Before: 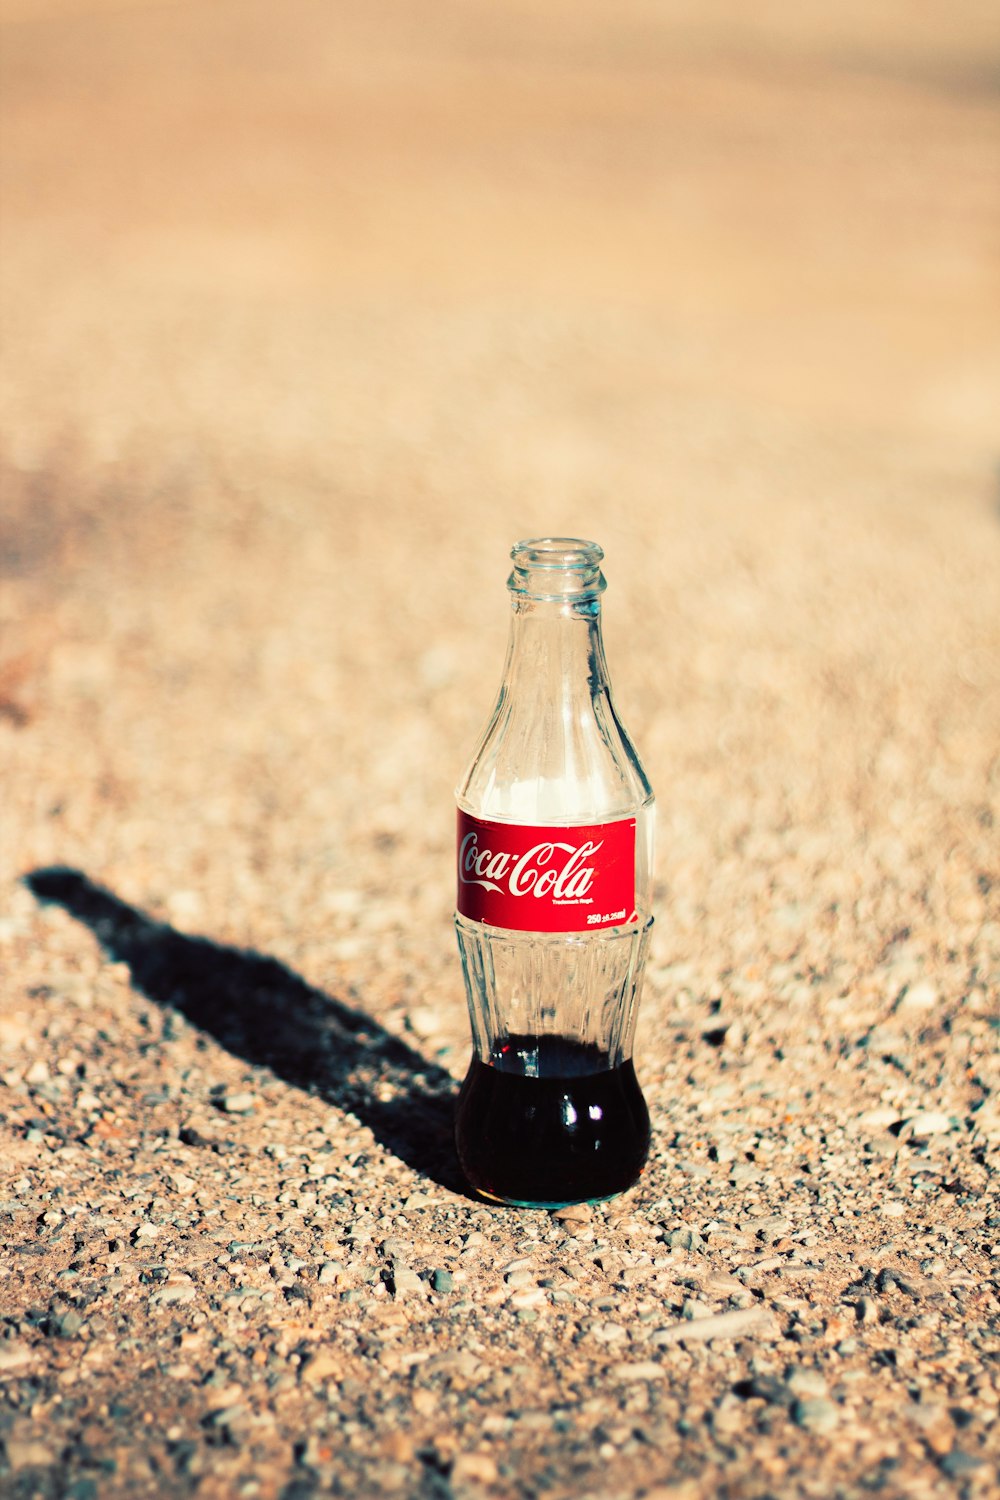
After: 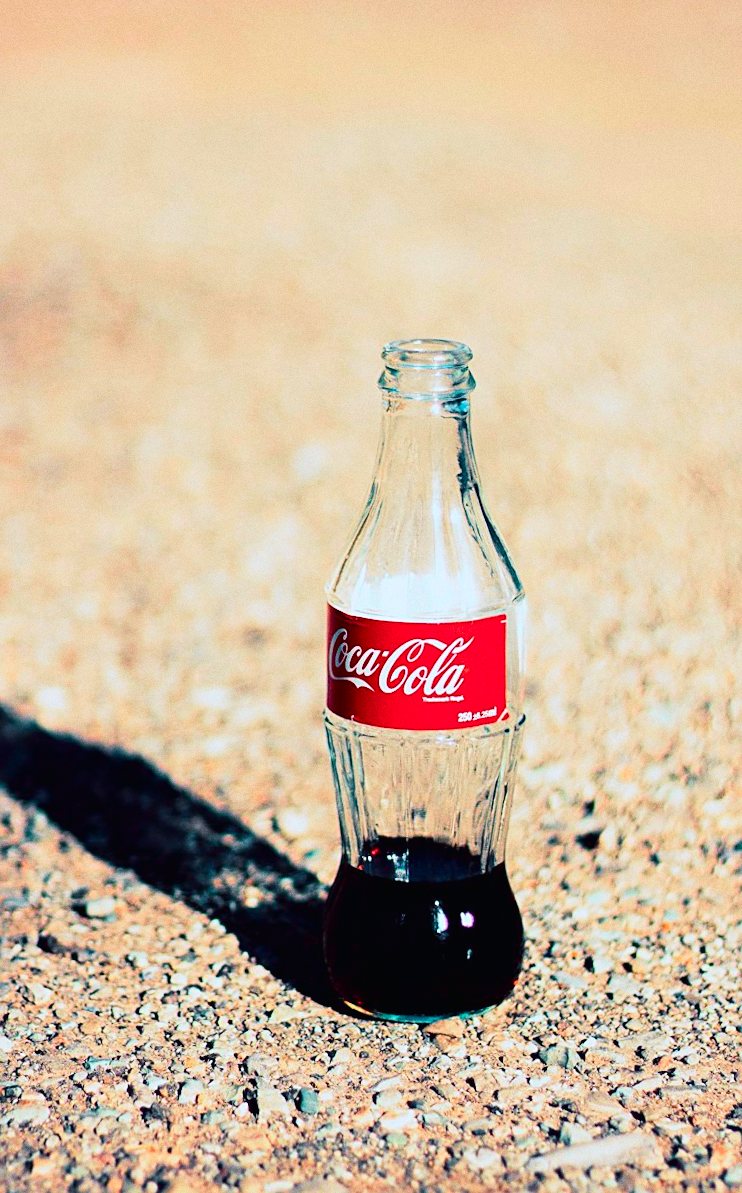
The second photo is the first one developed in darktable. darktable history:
sharpen: on, module defaults
white balance: red 0.948, green 1.02, blue 1.176
rotate and perspective: rotation 0.215°, lens shift (vertical) -0.139, crop left 0.069, crop right 0.939, crop top 0.002, crop bottom 0.996
tone curve: curves: ch0 [(0, 0.012) (0.052, 0.04) (0.107, 0.086) (0.269, 0.266) (0.471, 0.503) (0.731, 0.771) (0.921, 0.909) (0.999, 0.951)]; ch1 [(0, 0) (0.339, 0.298) (0.402, 0.363) (0.444, 0.415) (0.485, 0.469) (0.494, 0.493) (0.504, 0.501) (0.525, 0.534) (0.555, 0.593) (0.594, 0.648) (1, 1)]; ch2 [(0, 0) (0.48, 0.48) (0.504, 0.5) (0.535, 0.557) (0.581, 0.623) (0.649, 0.683) (0.824, 0.815) (1, 1)], color space Lab, independent channels, preserve colors none
exposure: black level correction 0.005, exposure 0.014 EV, compensate highlight preservation false
crop and rotate: left 10.071%, top 10.071%, right 10.02%, bottom 10.02%
grain: coarseness 0.09 ISO
